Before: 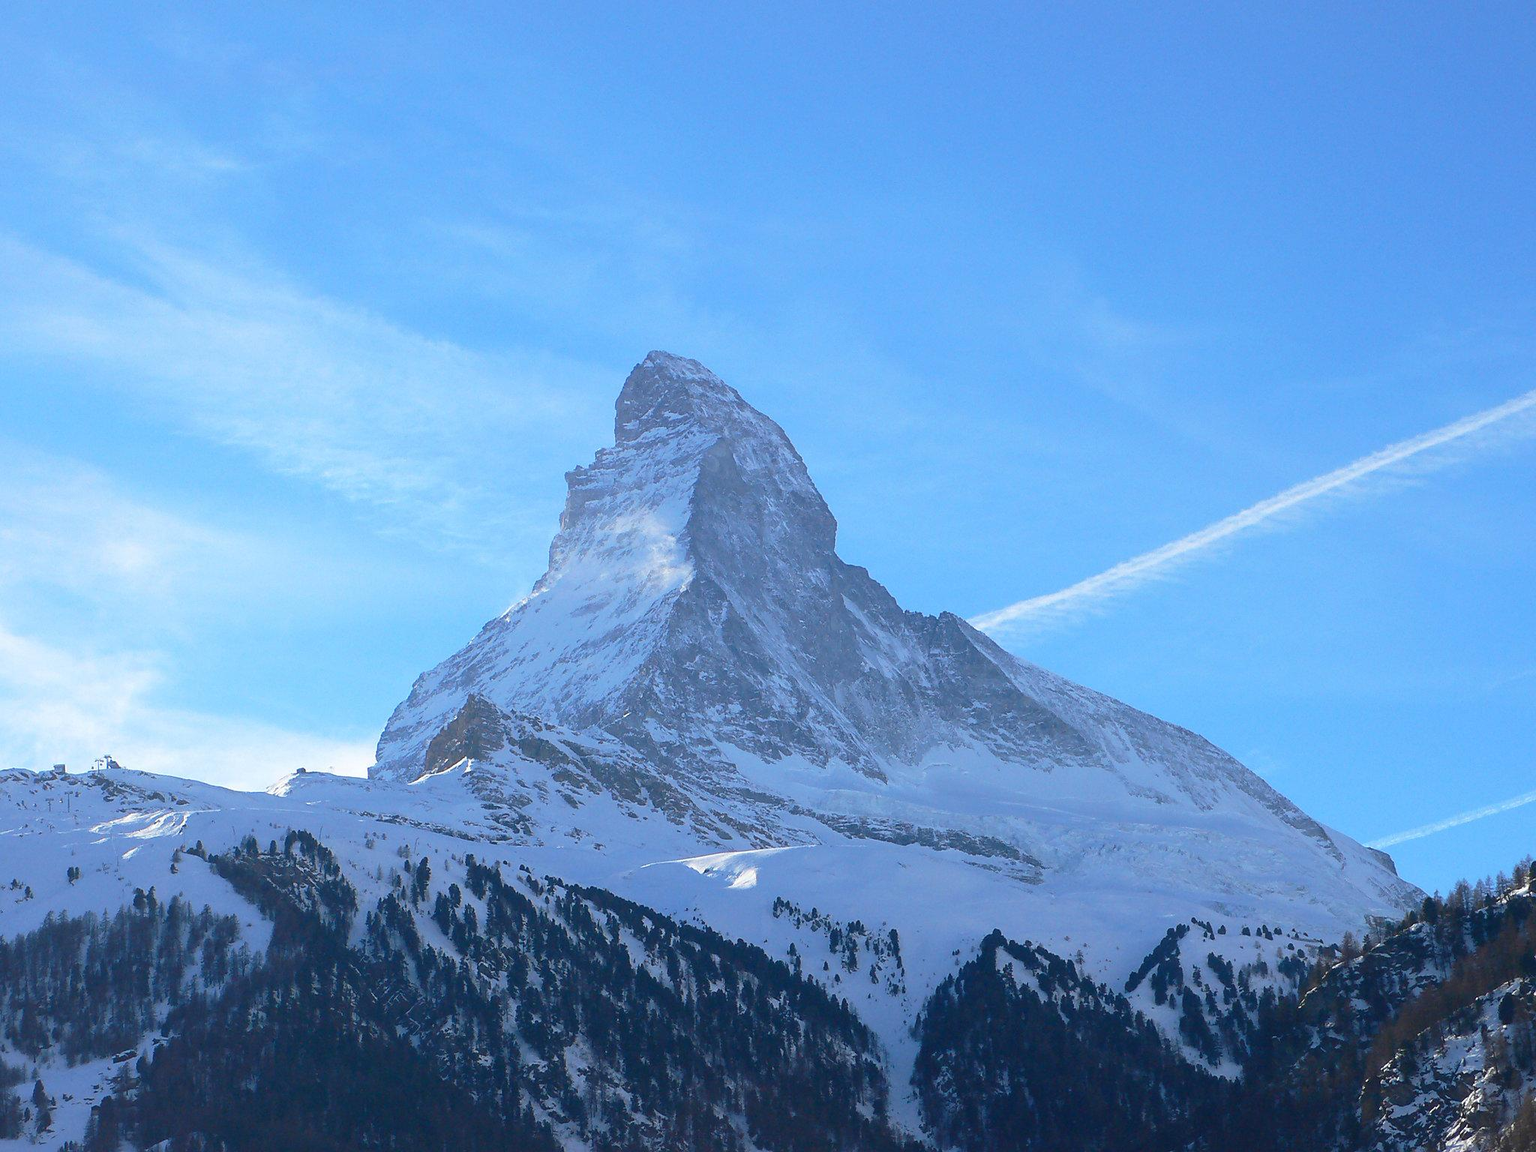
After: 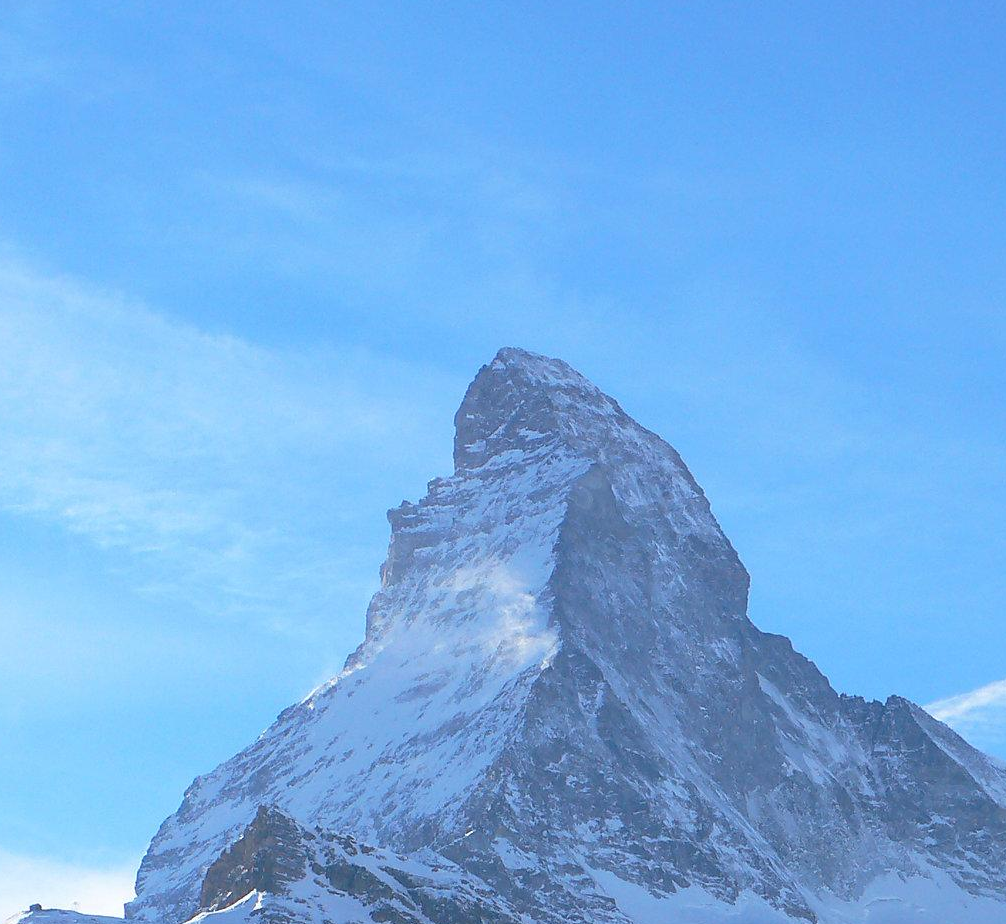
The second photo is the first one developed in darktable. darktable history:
crop: left 17.898%, top 7.848%, right 32.944%, bottom 31.937%
